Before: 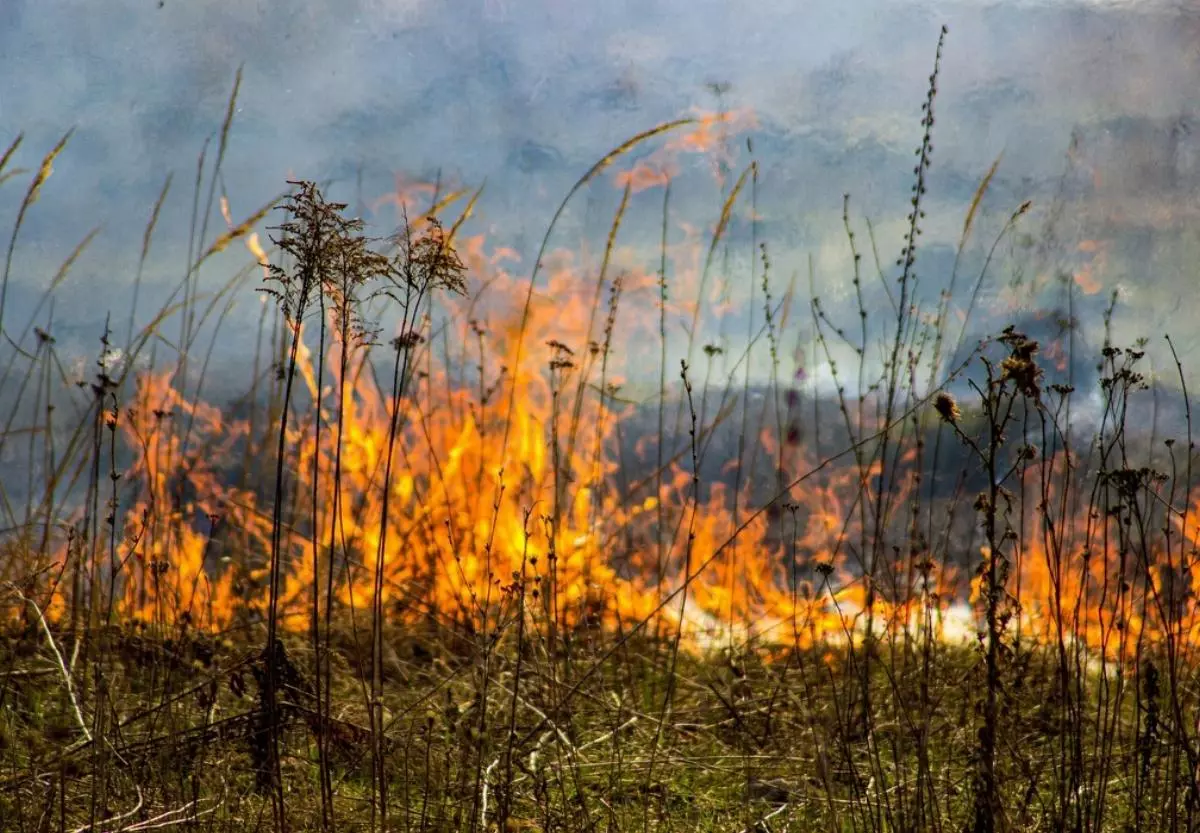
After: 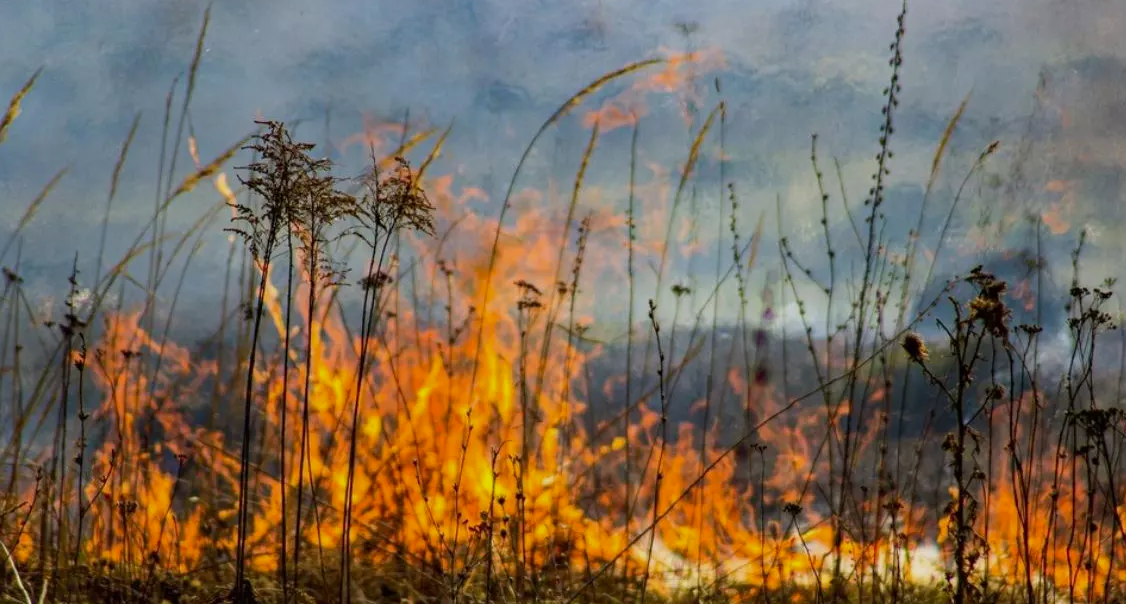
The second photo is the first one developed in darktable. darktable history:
shadows and highlights: radius 121.13, shadows 21.4, white point adjustment -9.72, highlights -14.39, soften with gaussian
white balance: emerald 1
crop: left 2.737%, top 7.287%, right 3.421%, bottom 20.179%
